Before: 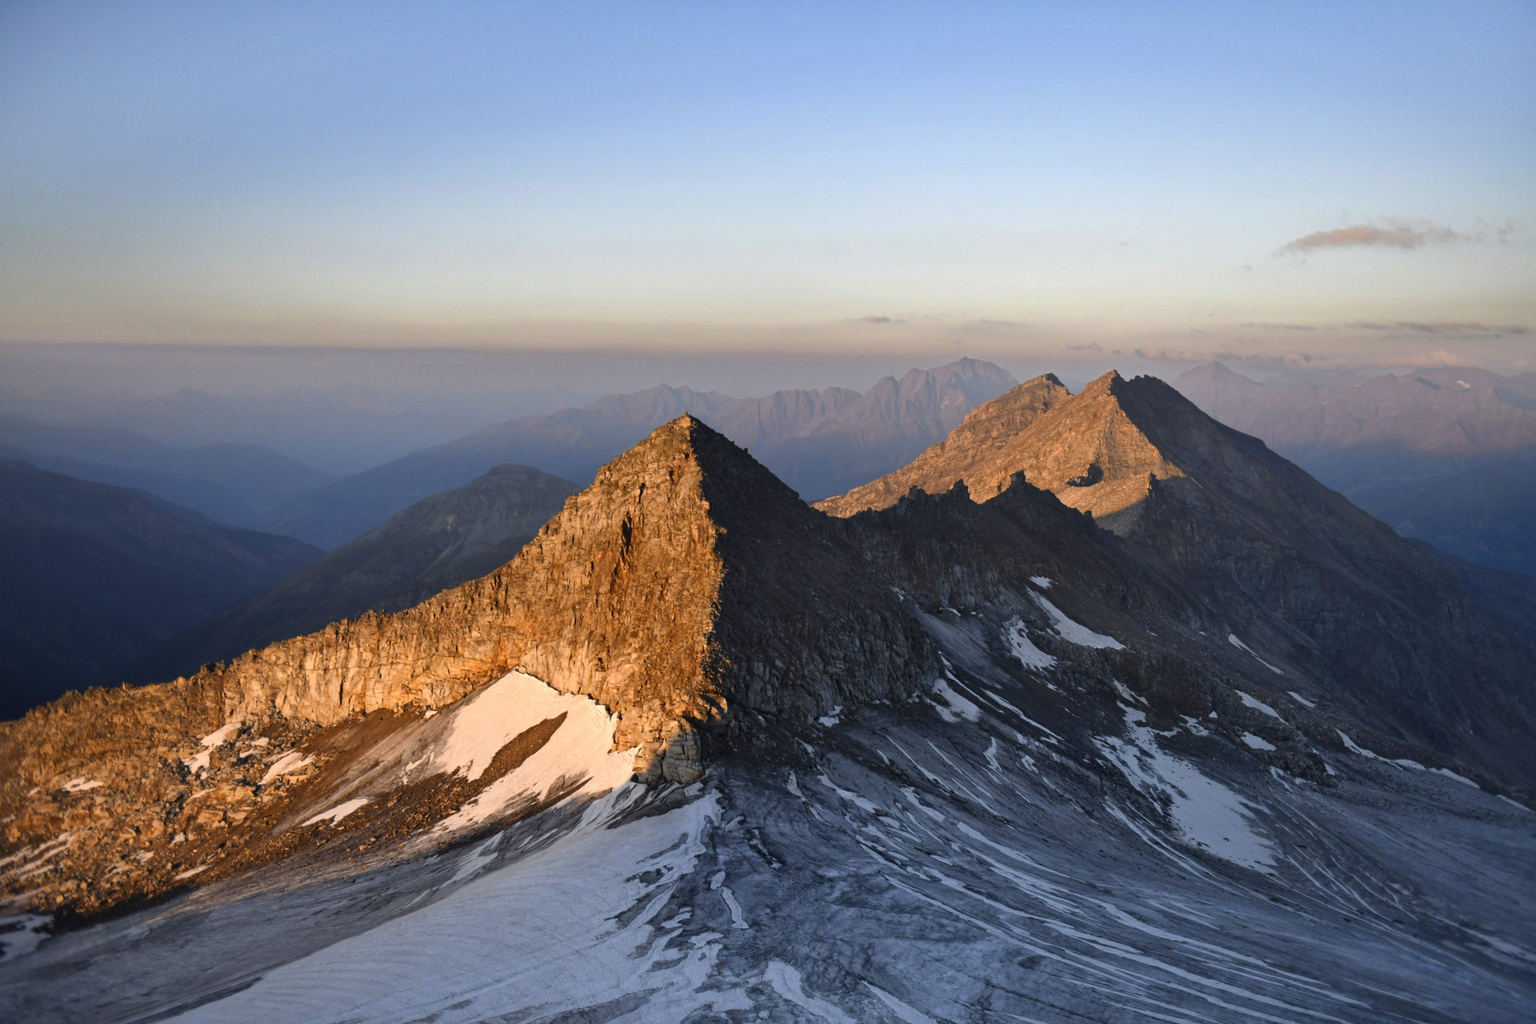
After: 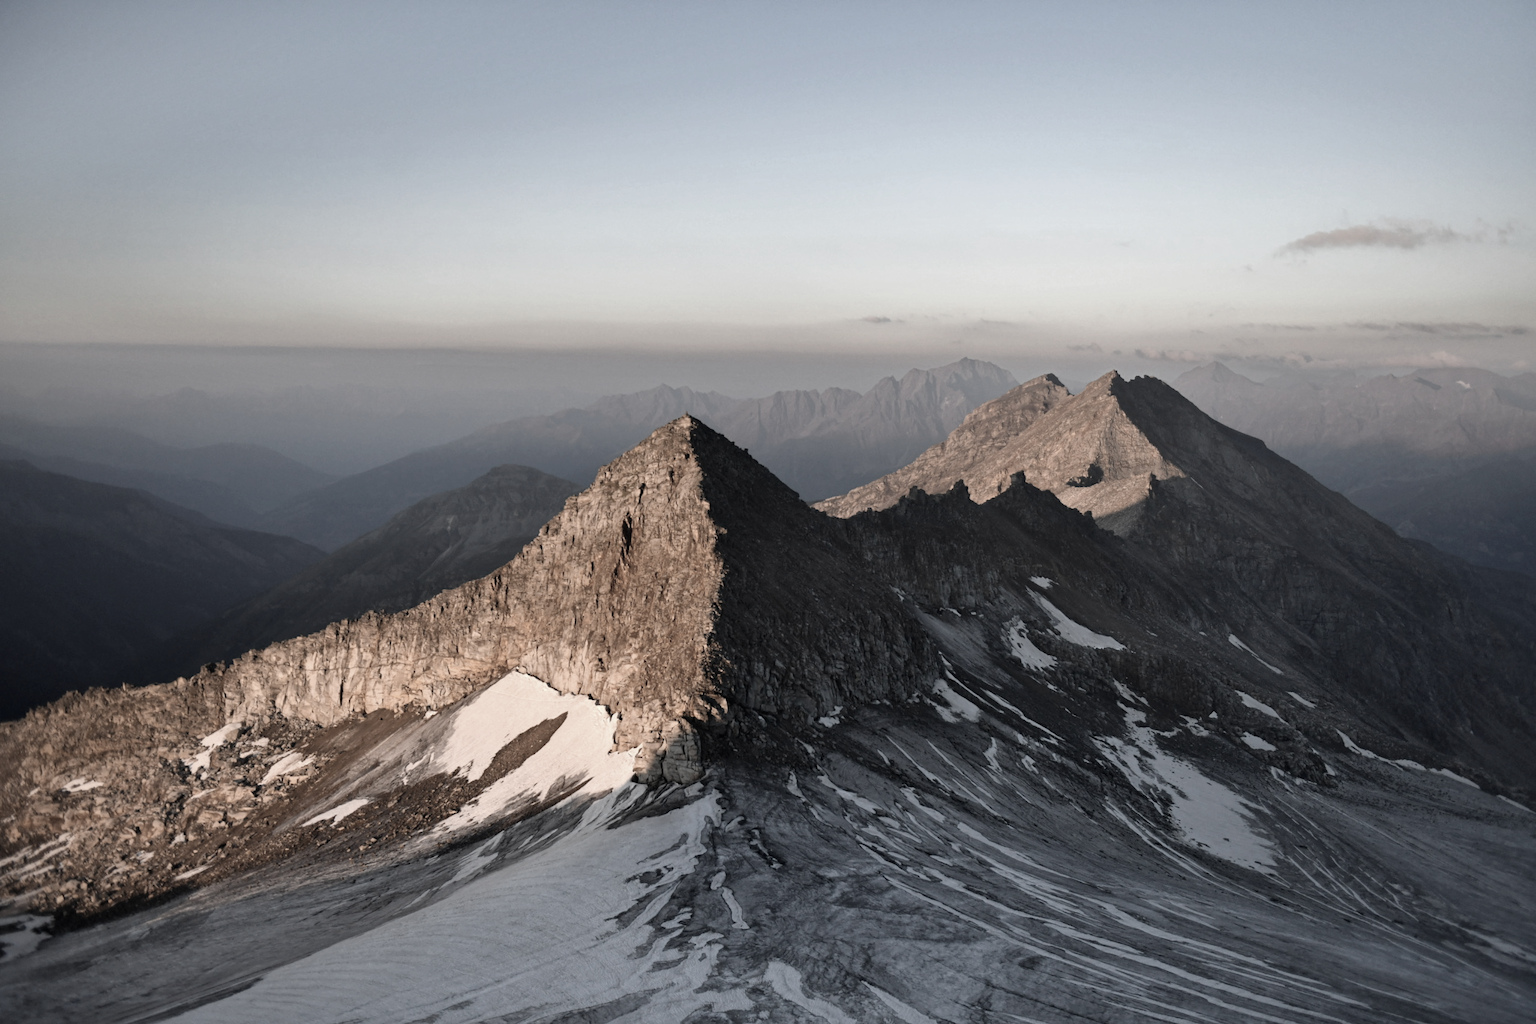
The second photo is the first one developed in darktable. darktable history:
color correction: highlights b* 0.033, saturation 0.279
